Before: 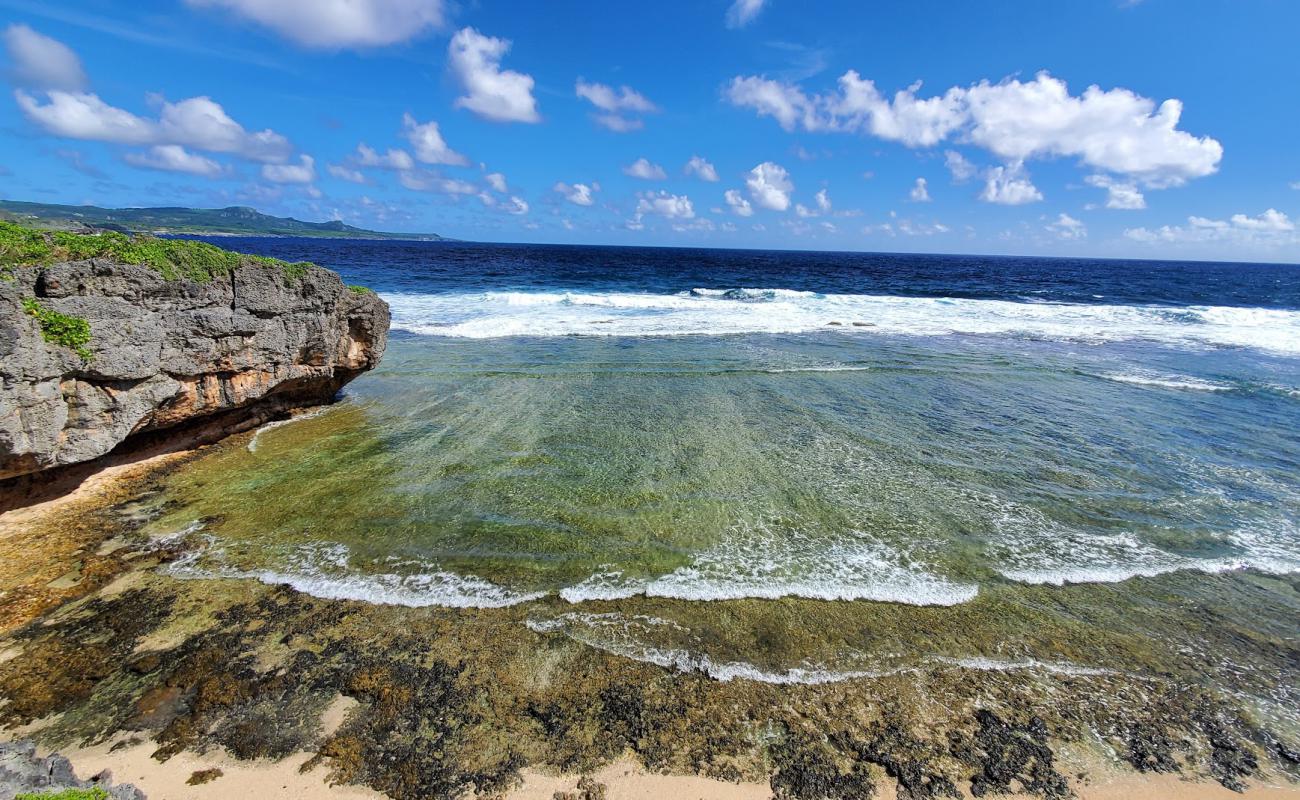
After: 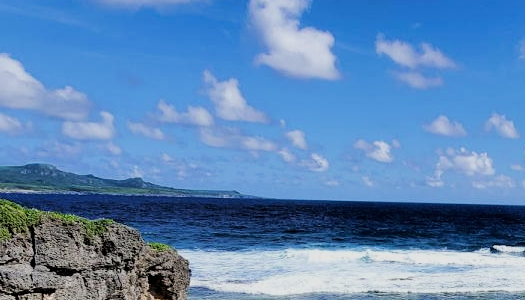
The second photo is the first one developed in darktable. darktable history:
crop: left 15.448%, top 5.434%, right 44.113%, bottom 56.993%
filmic rgb: black relative exposure -5.09 EV, white relative exposure 3.97 EV, hardness 2.89, contrast 1.301, highlights saturation mix -29.97%
